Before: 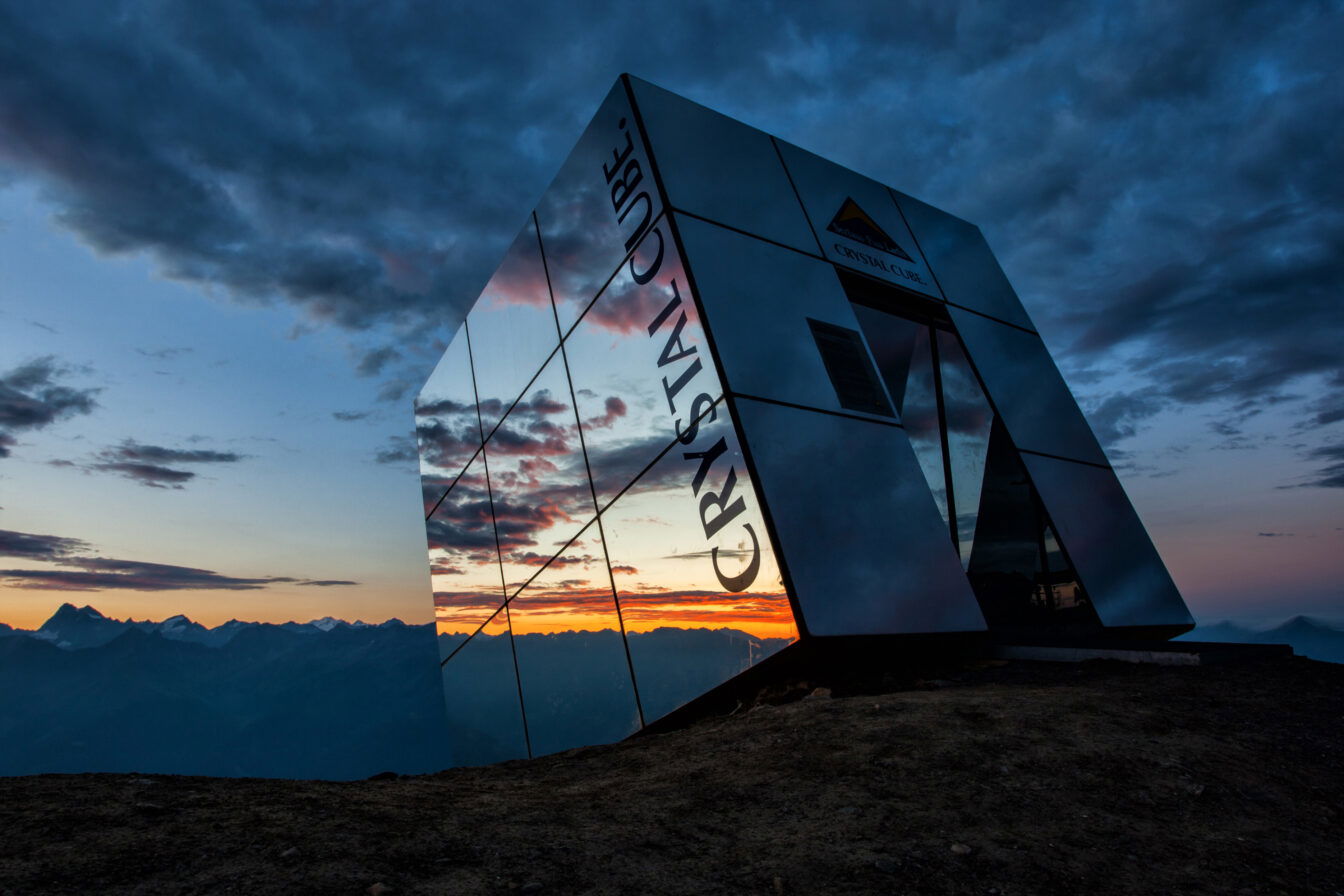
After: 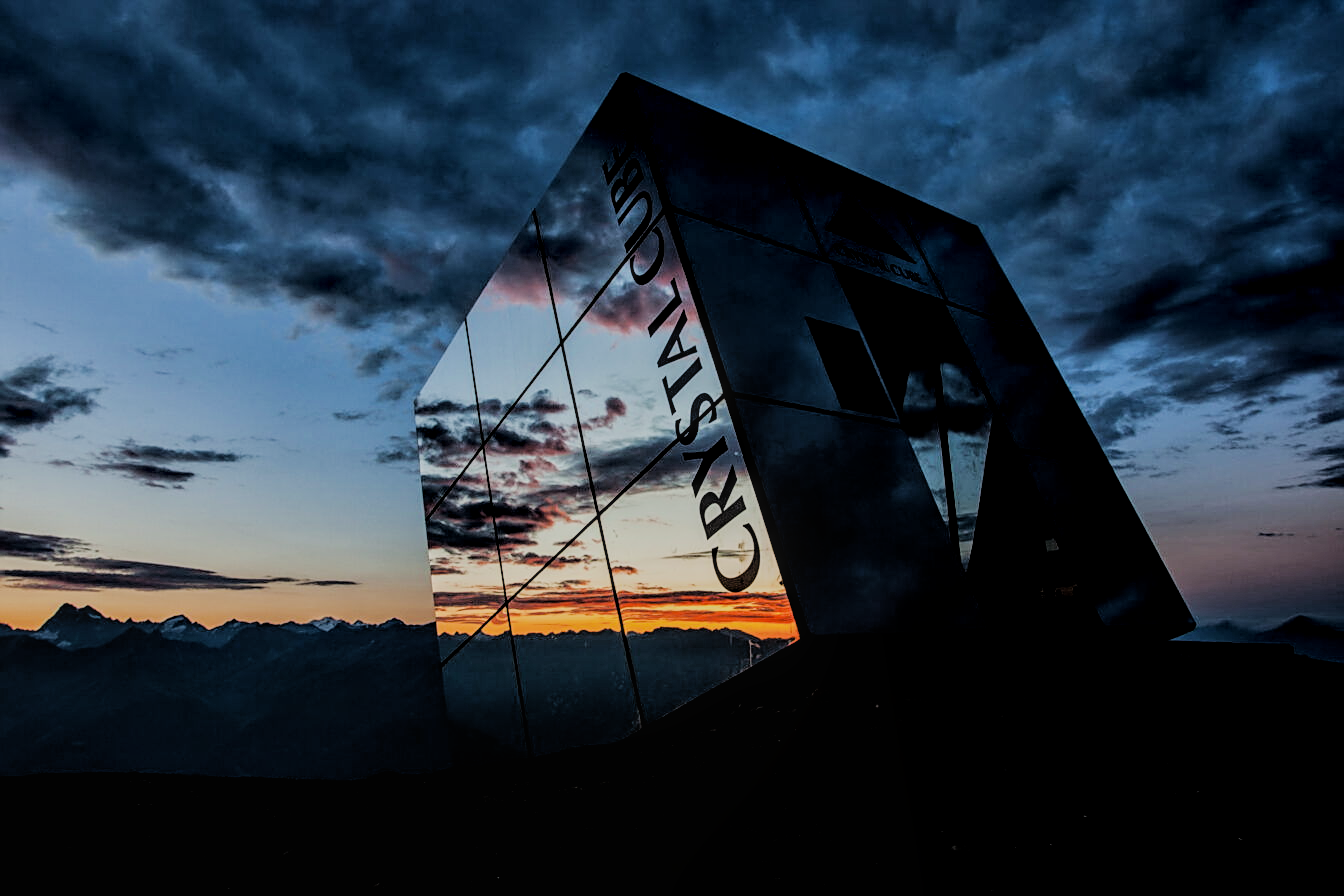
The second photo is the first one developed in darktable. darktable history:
local contrast: on, module defaults
filmic rgb: black relative exposure -3.21 EV, white relative exposure 7.02 EV, hardness 1.46, contrast 1.35
sharpen: on, module defaults
